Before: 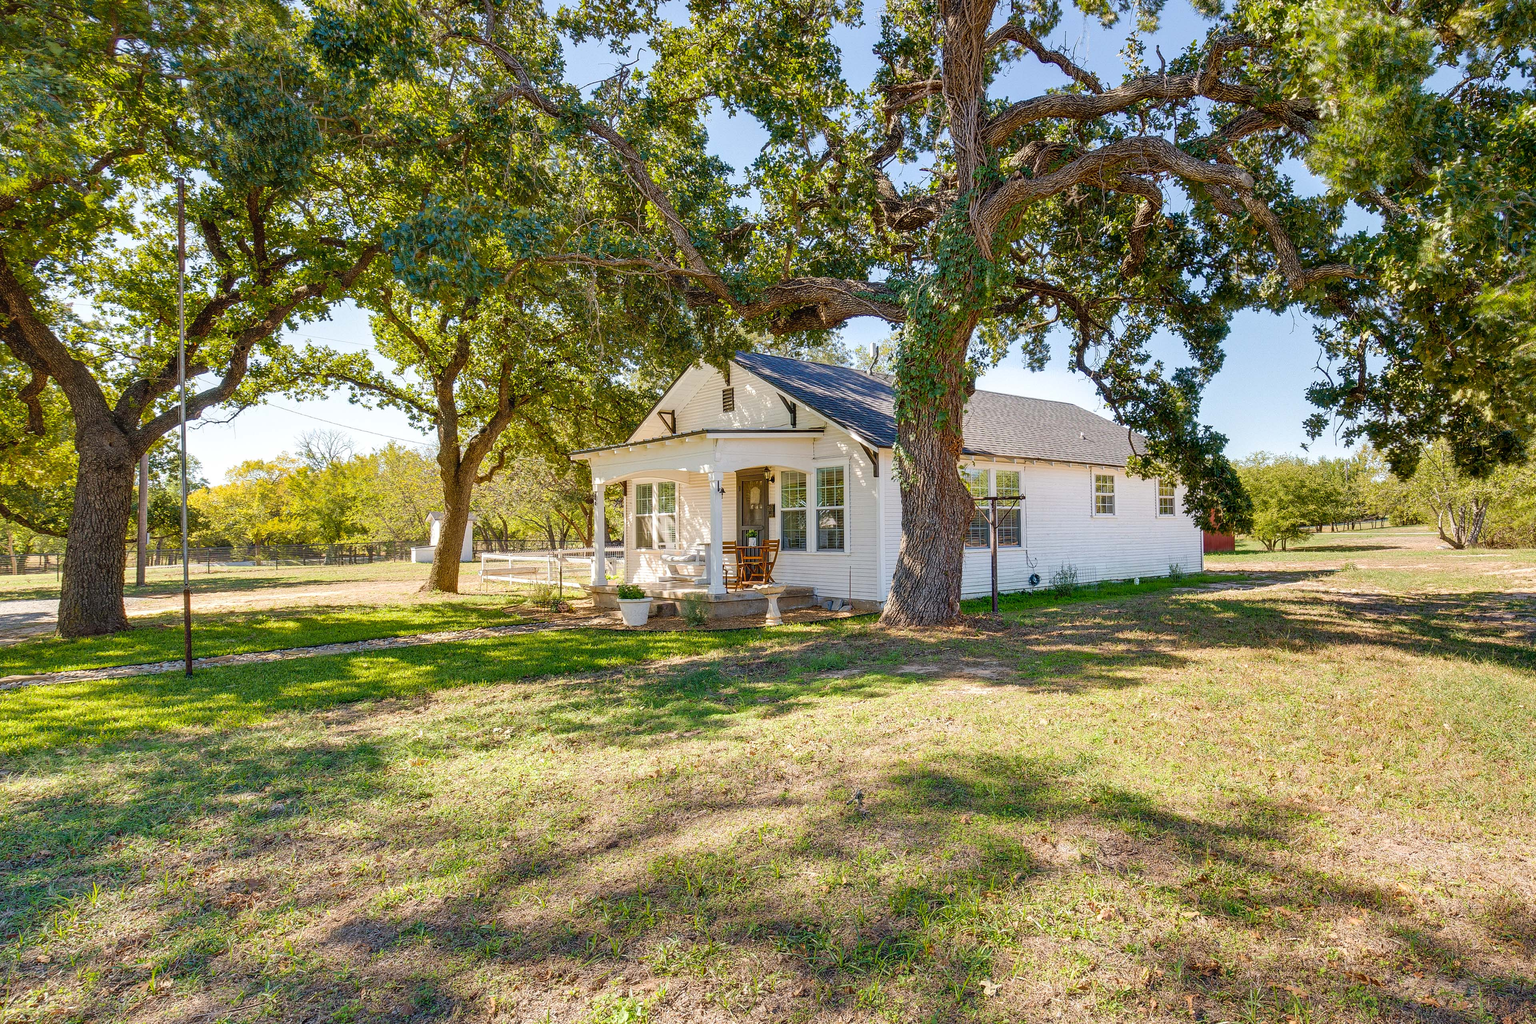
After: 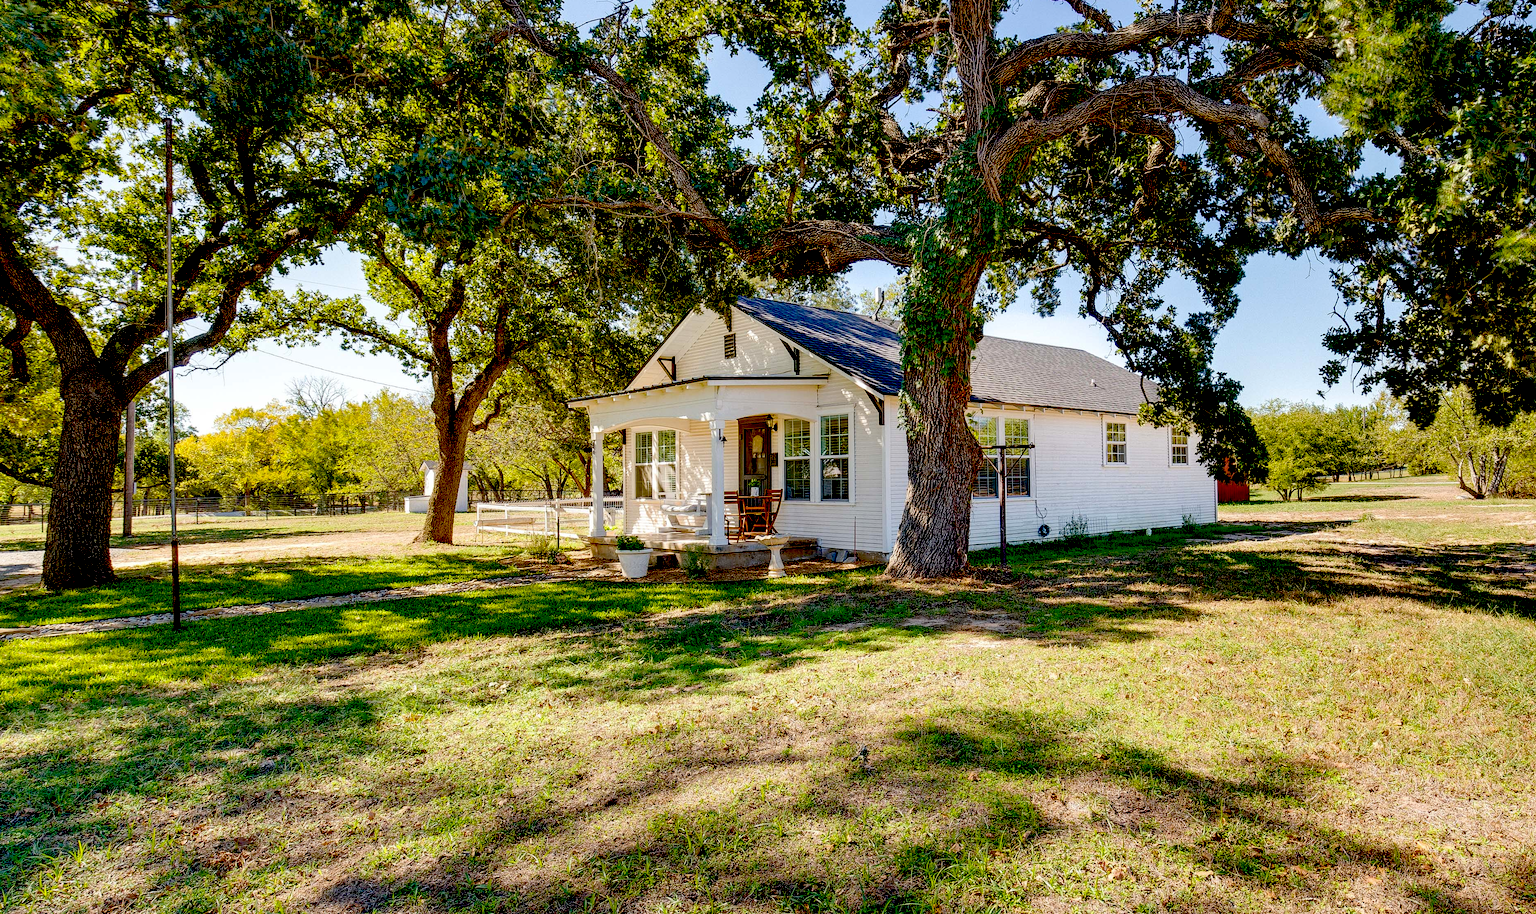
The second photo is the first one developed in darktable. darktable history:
exposure: black level correction 0.058, compensate highlight preservation false
crop: left 1.106%, top 6.135%, right 1.375%, bottom 6.814%
